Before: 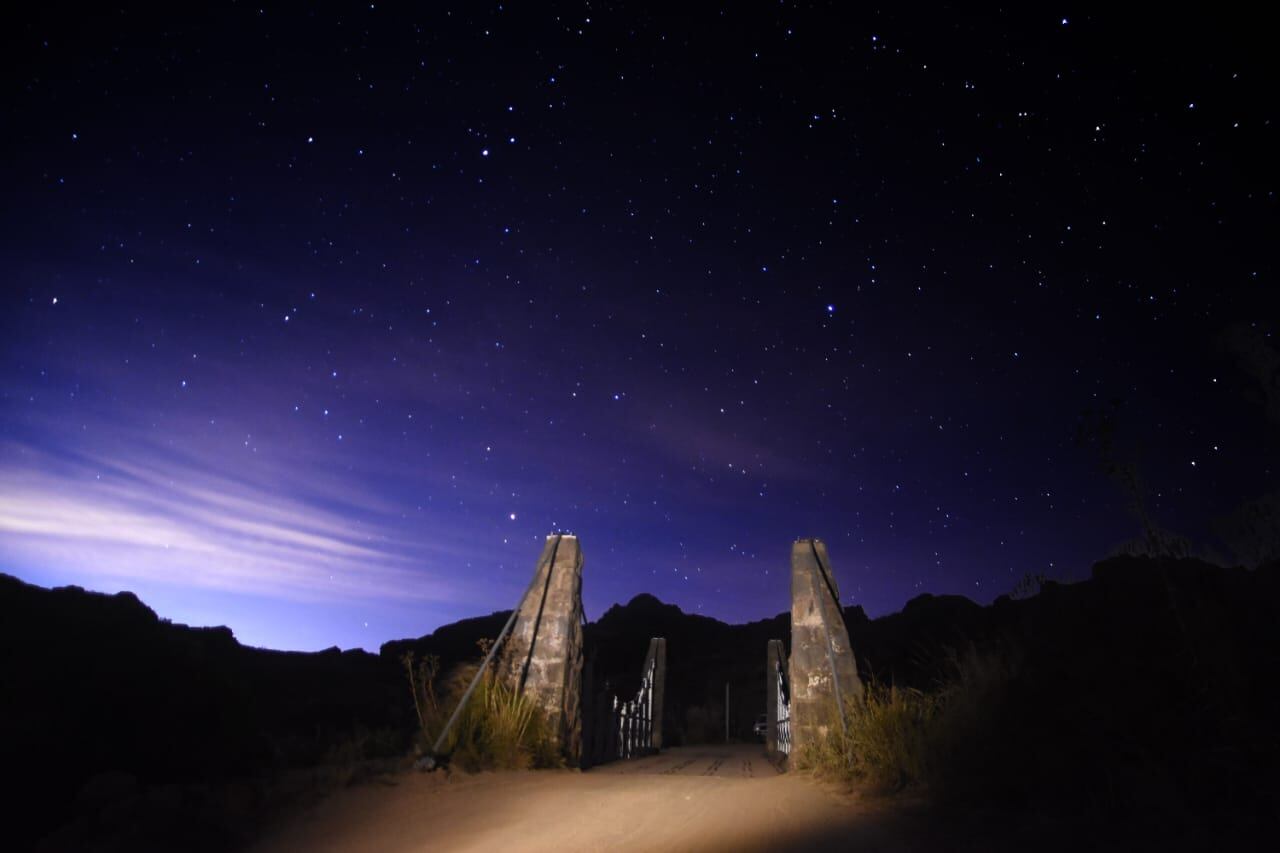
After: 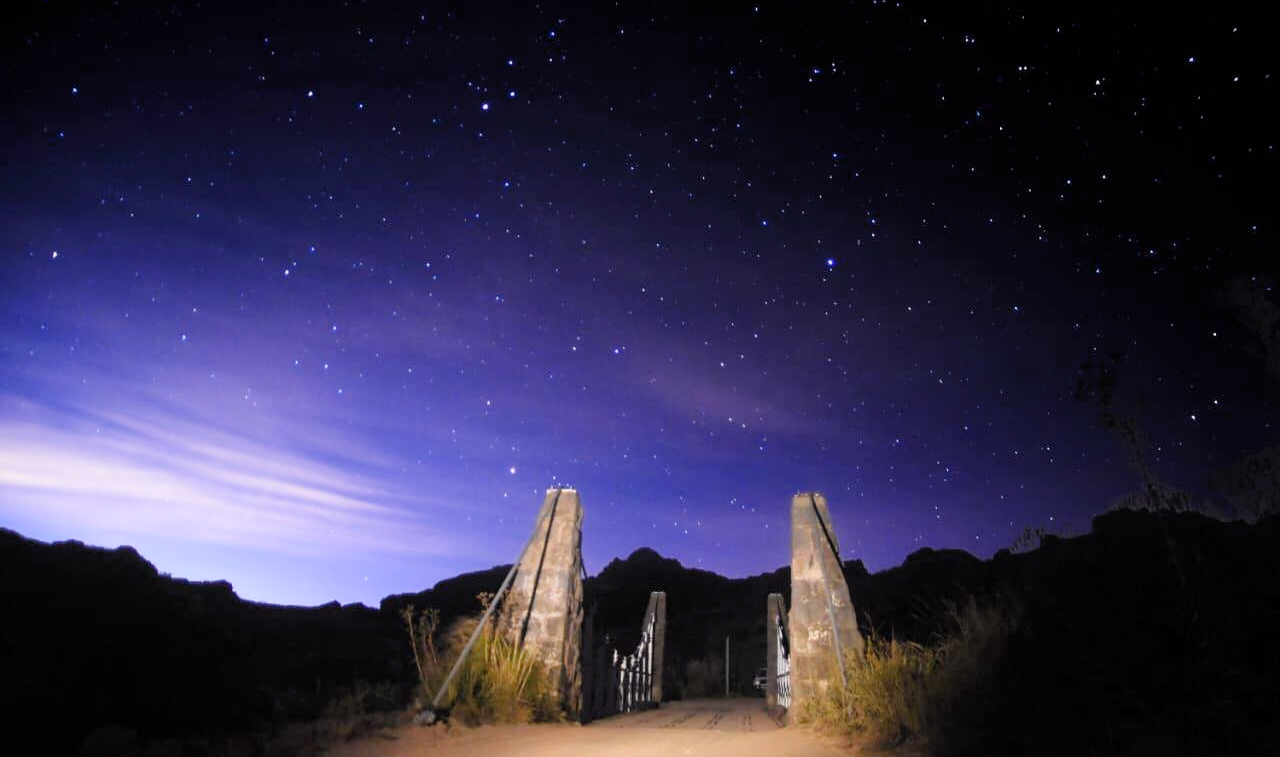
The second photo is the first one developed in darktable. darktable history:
filmic rgb: black relative exposure -6.6 EV, white relative exposure 4.74 EV, hardness 3.12, contrast 0.809
crop and rotate: top 5.482%, bottom 5.68%
exposure: black level correction 0, exposure 1.462 EV, compensate exposure bias true, compensate highlight preservation false
contrast brightness saturation: contrast 0.101, brightness 0.035, saturation 0.091
